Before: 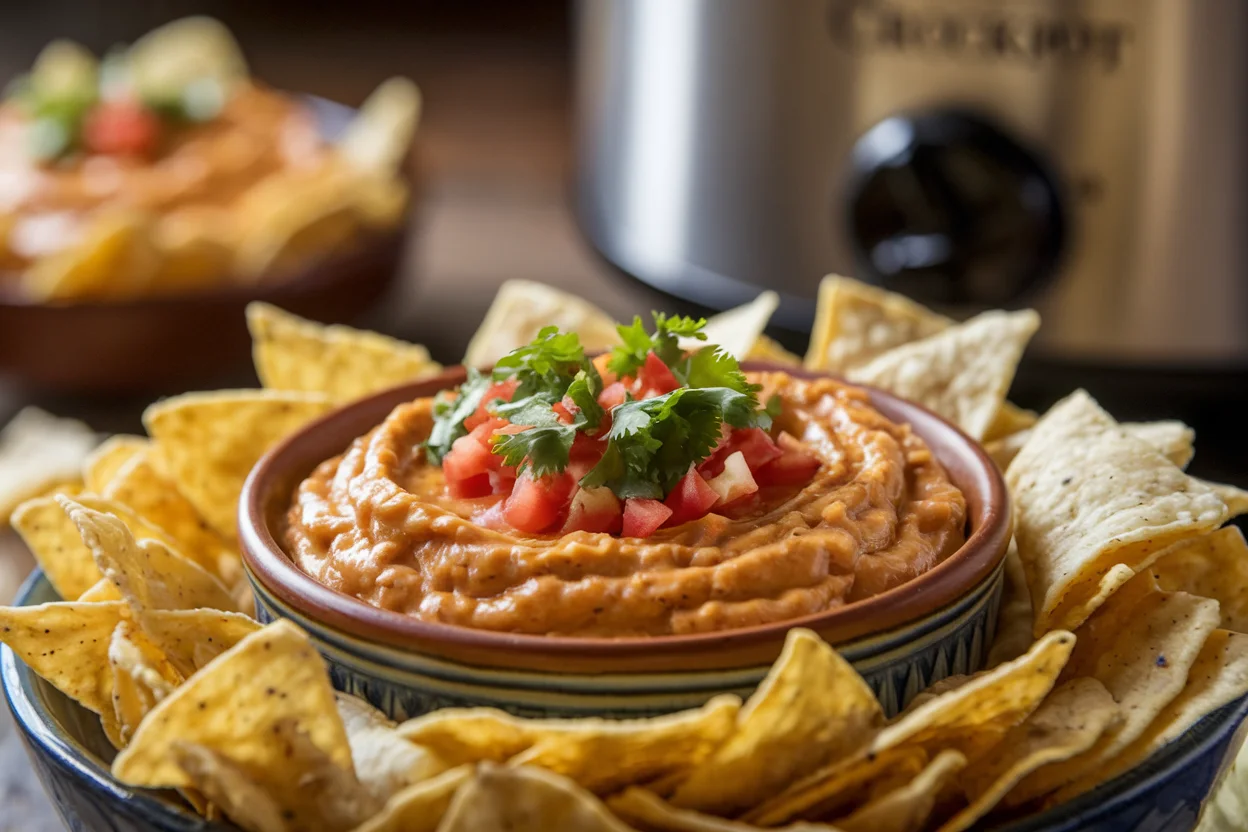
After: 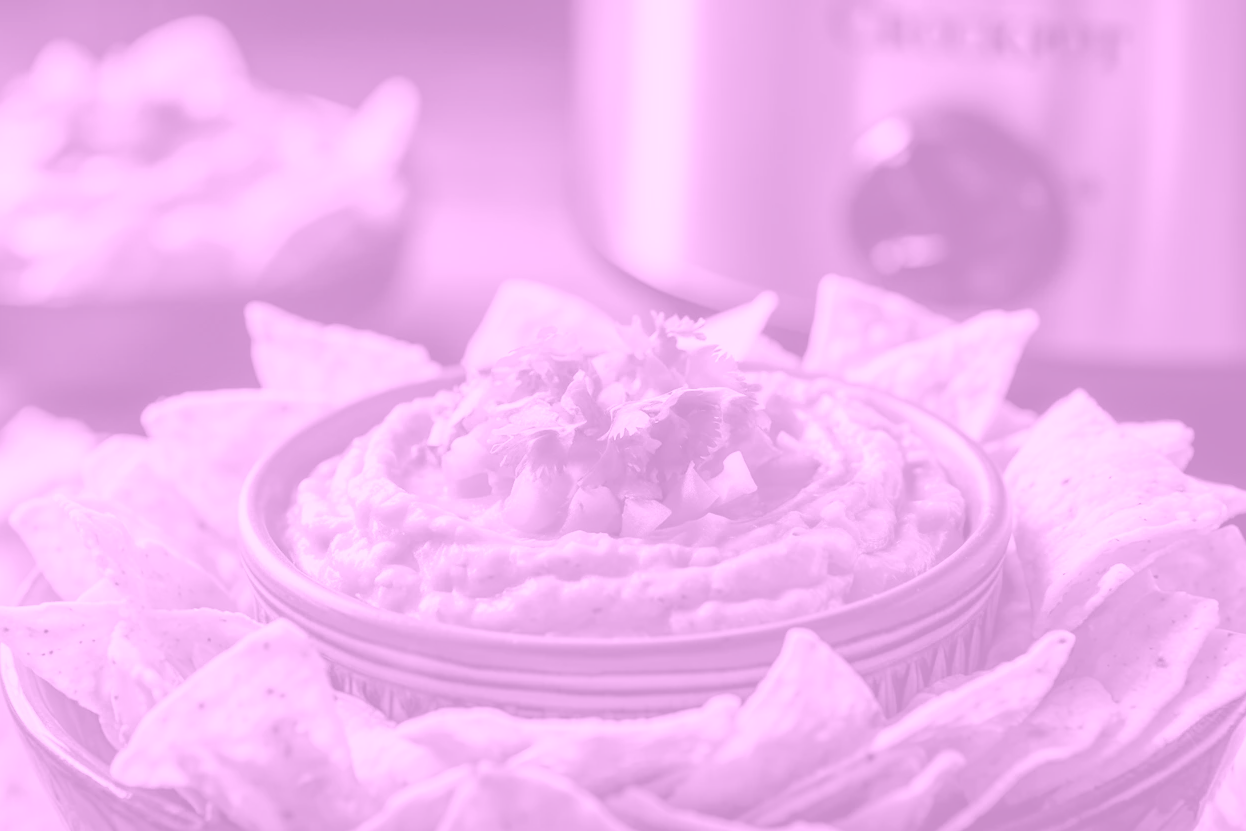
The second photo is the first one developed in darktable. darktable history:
exposure: black level correction 0.005, exposure 0.014 EV, compensate highlight preservation false
colorize: hue 331.2°, saturation 69%, source mix 30.28%, lightness 69.02%, version 1
crop and rotate: left 0.126%
color correction: highlights a* -5.94, highlights b* 9.48, shadows a* 10.12, shadows b* 23.94
